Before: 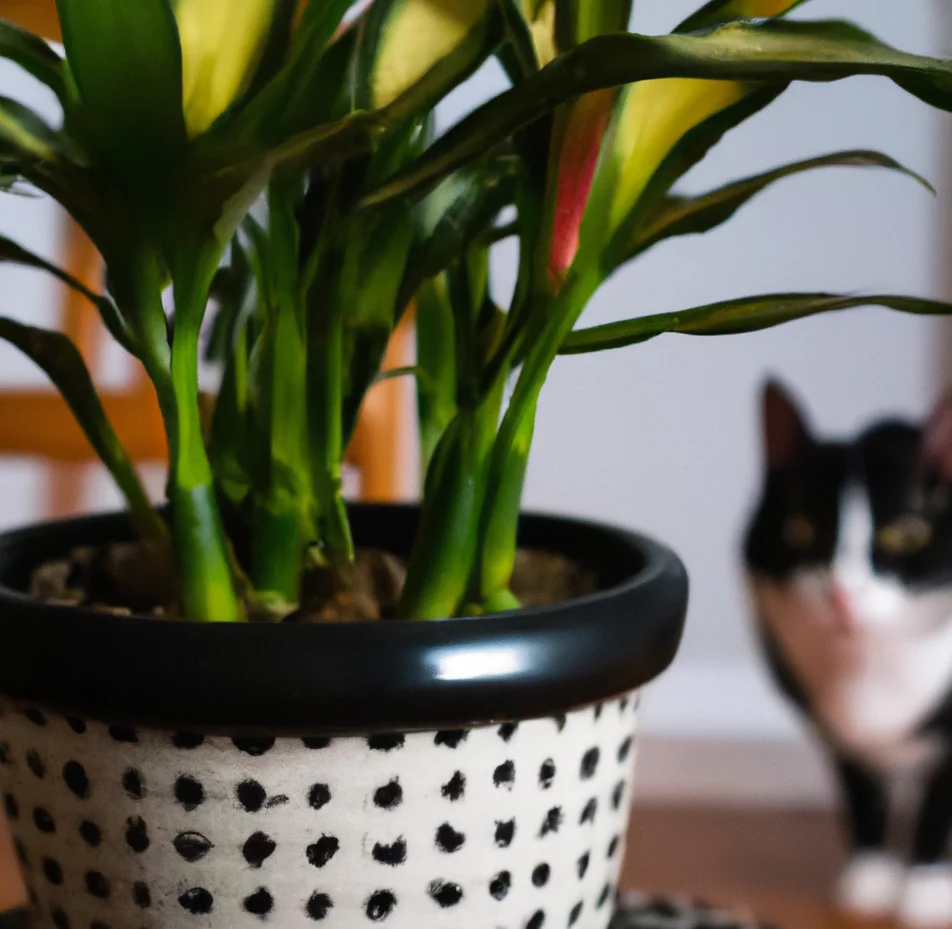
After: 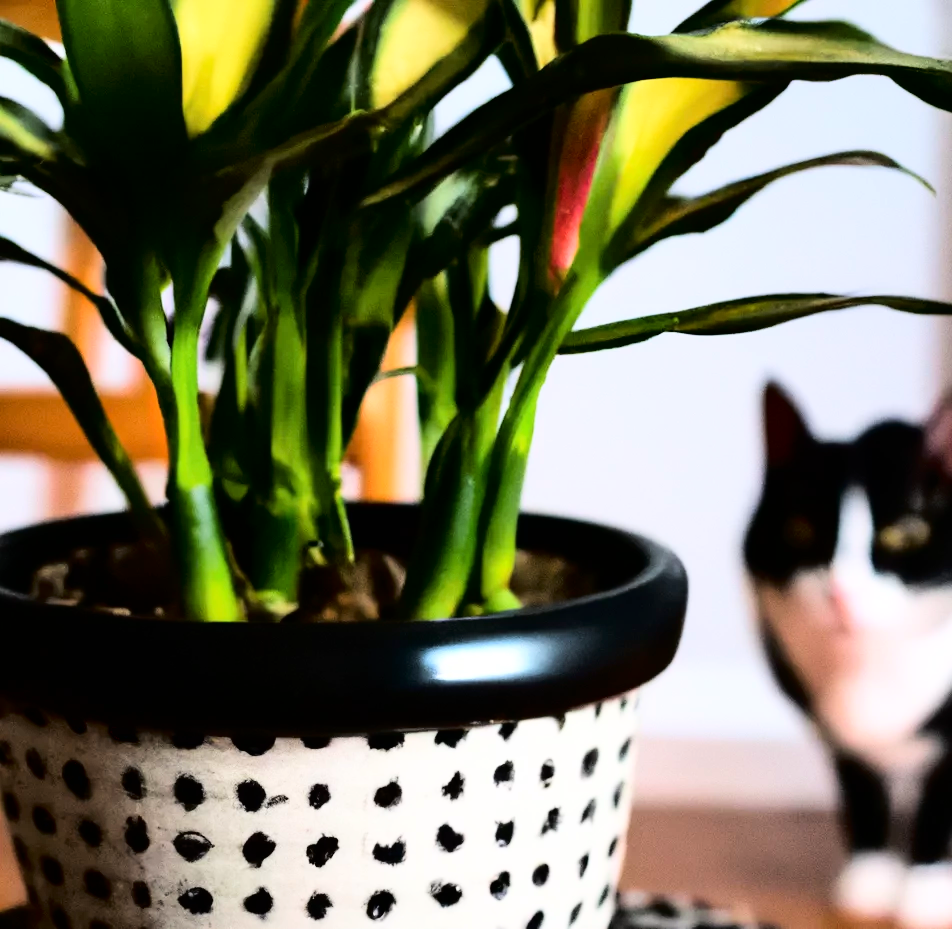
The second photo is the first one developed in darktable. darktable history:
tone curve: curves: ch0 [(0, 0) (0.003, 0.003) (0.011, 0.003) (0.025, 0.007) (0.044, 0.014) (0.069, 0.02) (0.1, 0.03) (0.136, 0.054) (0.177, 0.099) (0.224, 0.156) (0.277, 0.227) (0.335, 0.302) (0.399, 0.375) (0.468, 0.456) (0.543, 0.54) (0.623, 0.625) (0.709, 0.717) (0.801, 0.807) (0.898, 0.895) (1, 1)], color space Lab, independent channels, preserve colors none
base curve: curves: ch0 [(0, 0.003) (0.001, 0.002) (0.006, 0.004) (0.02, 0.022) (0.048, 0.086) (0.094, 0.234) (0.162, 0.431) (0.258, 0.629) (0.385, 0.8) (0.548, 0.918) (0.751, 0.988) (1, 1)]
